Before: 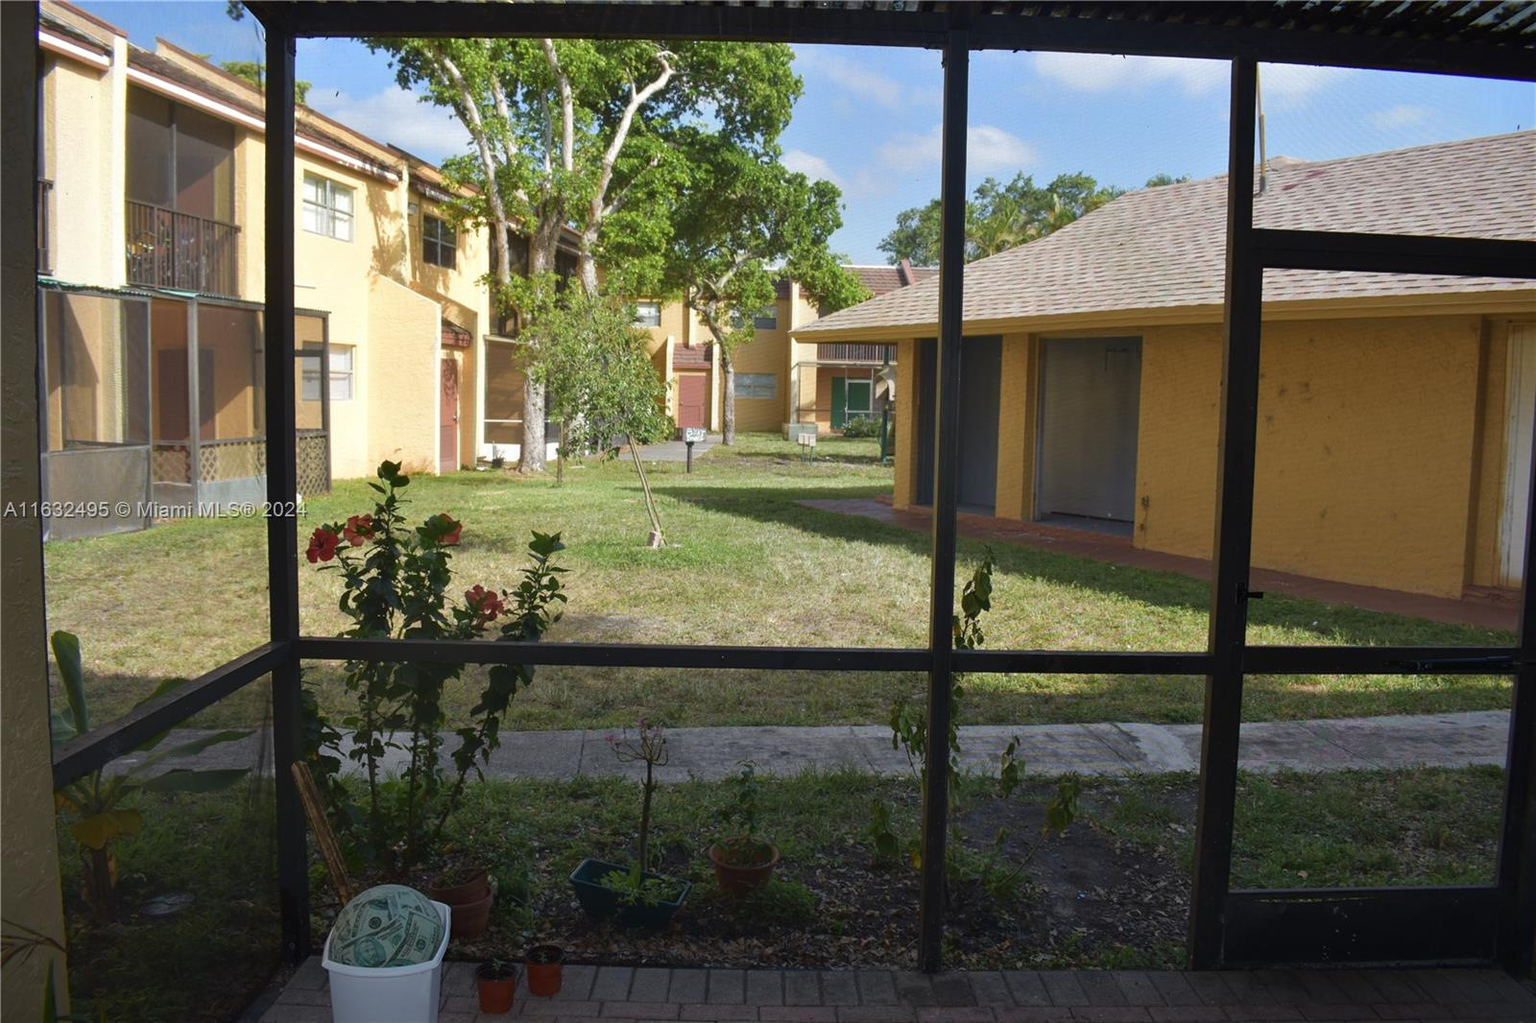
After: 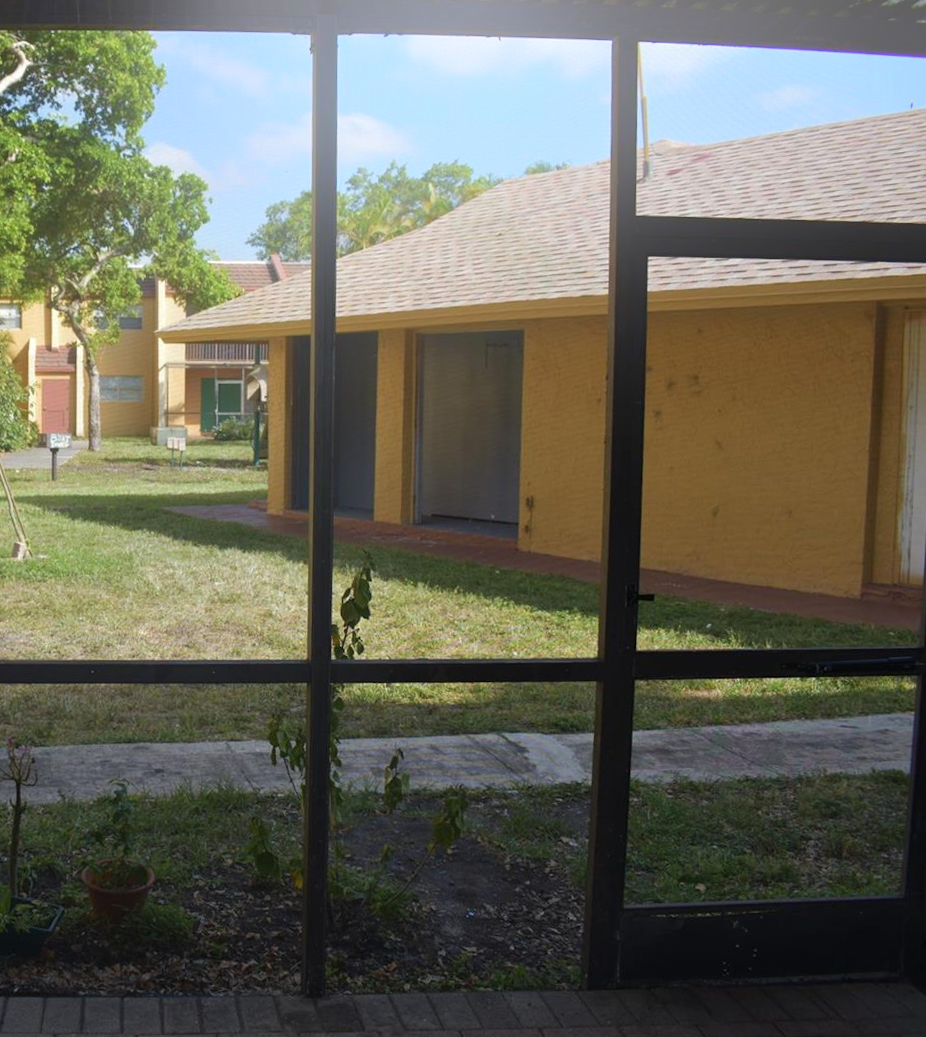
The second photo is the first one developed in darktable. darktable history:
rotate and perspective: rotation -1°, crop left 0.011, crop right 0.989, crop top 0.025, crop bottom 0.975
bloom: threshold 82.5%, strength 16.25%
crop: left 41.402%
